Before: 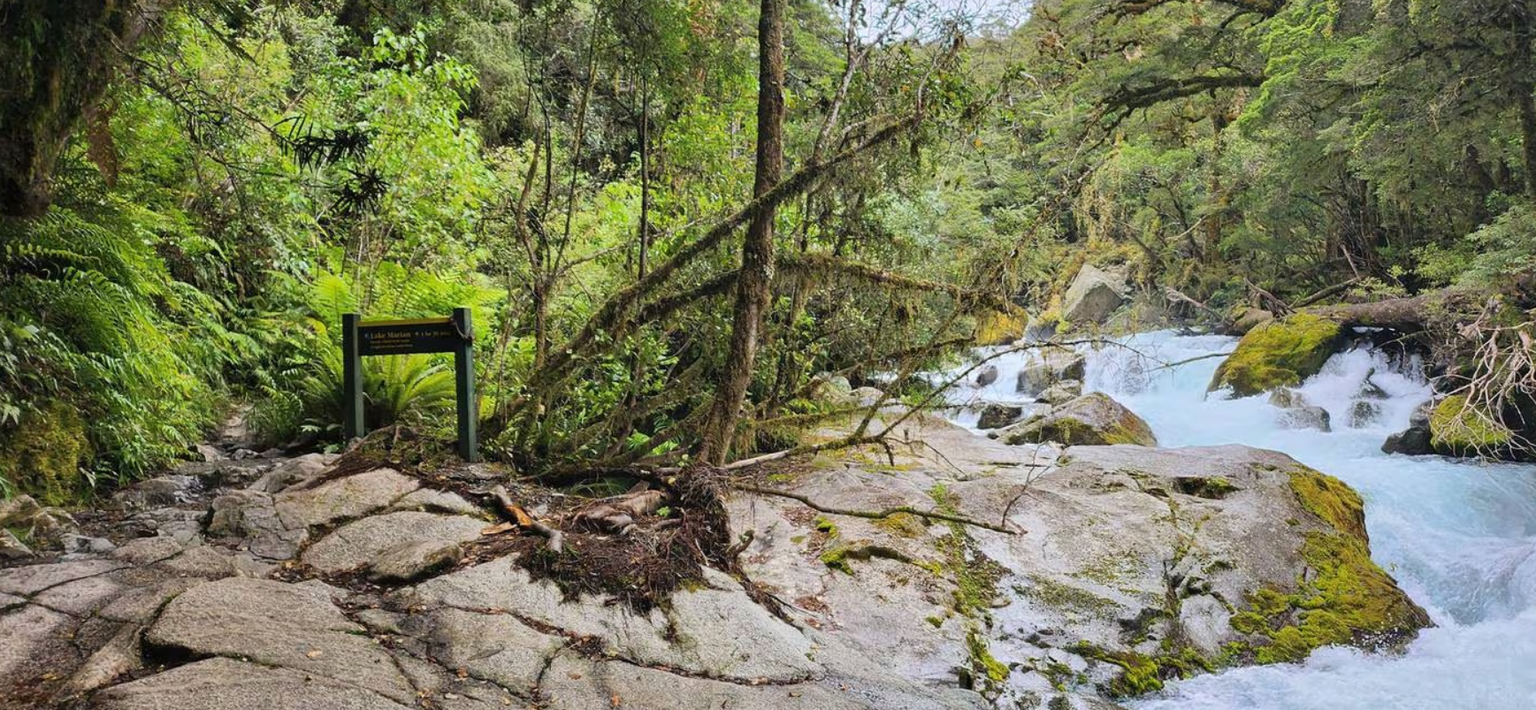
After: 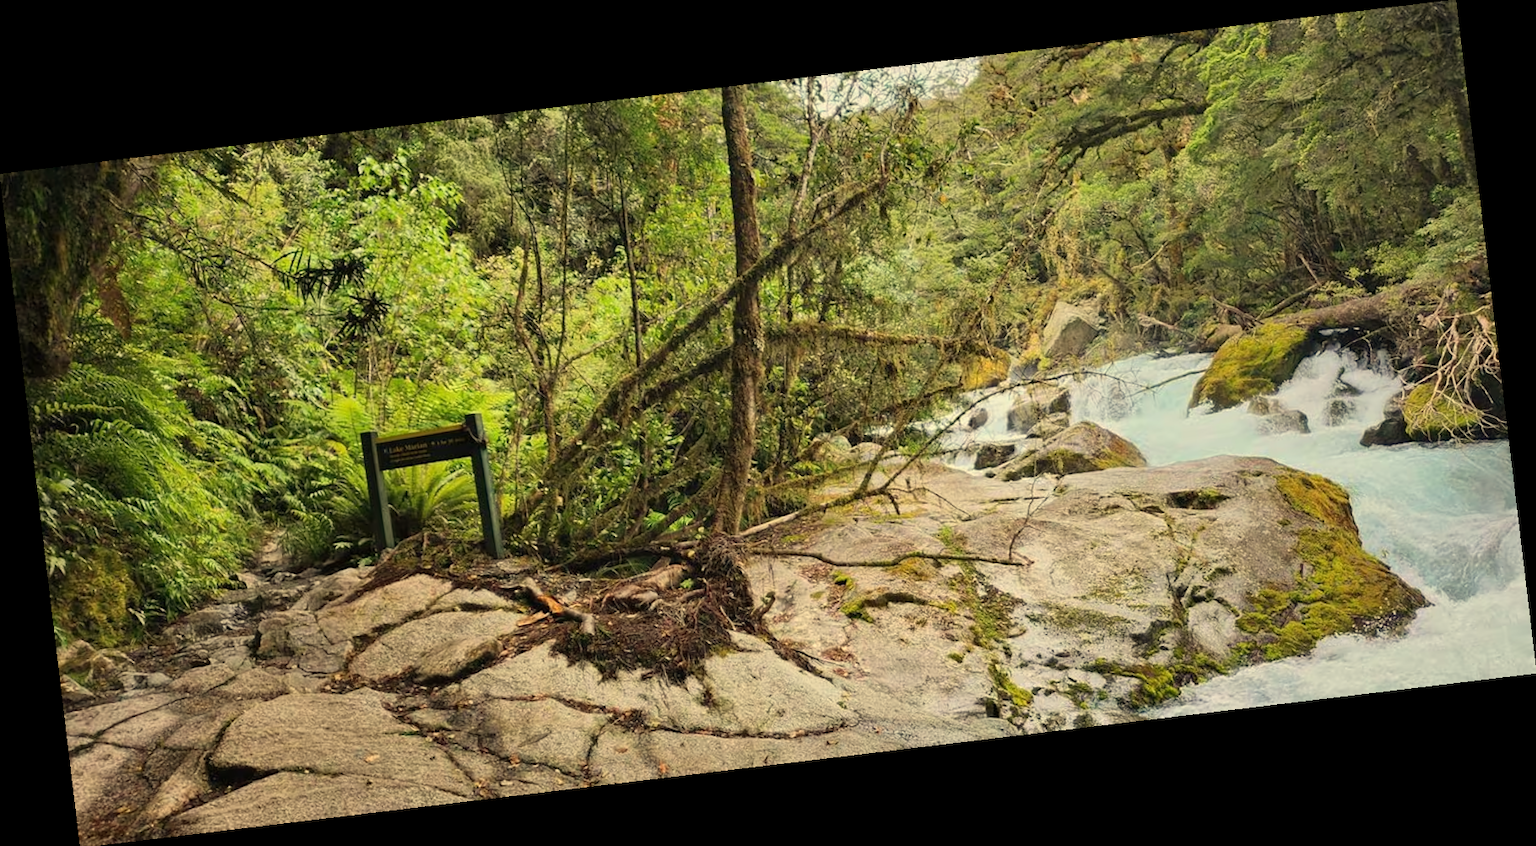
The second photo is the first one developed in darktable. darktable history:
exposure: compensate highlight preservation false
rotate and perspective: rotation -6.83°, automatic cropping off
white balance: red 1.08, blue 0.791
